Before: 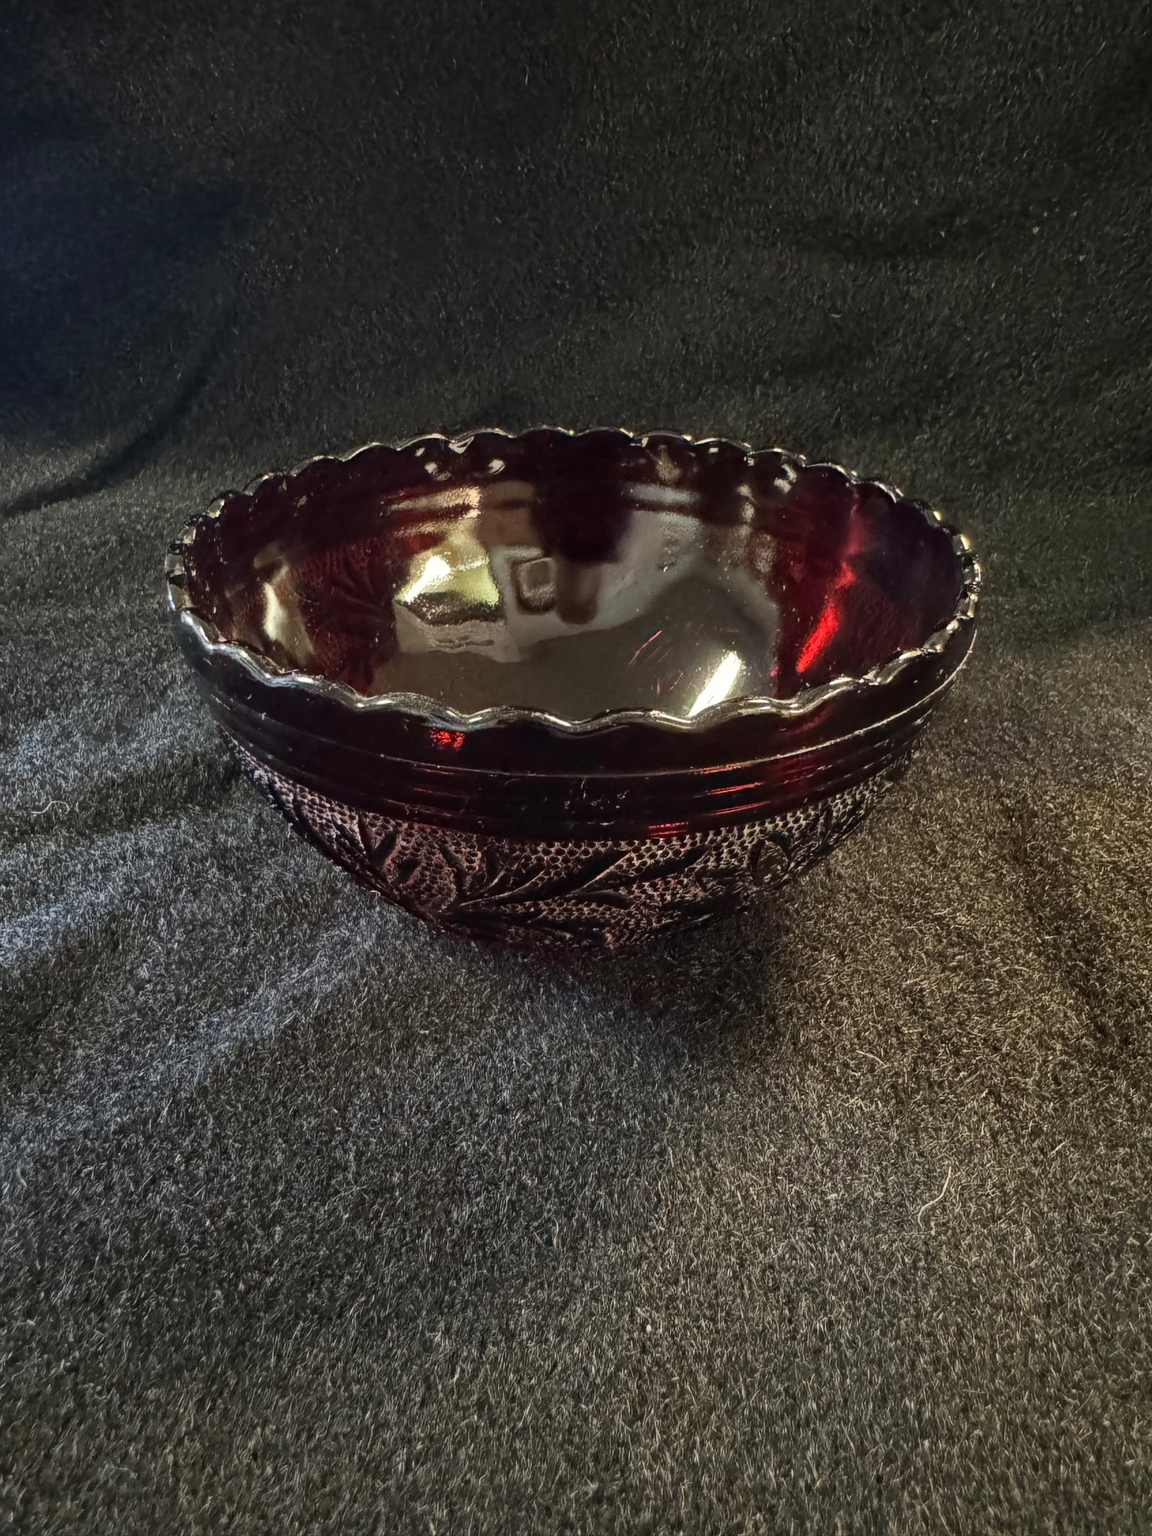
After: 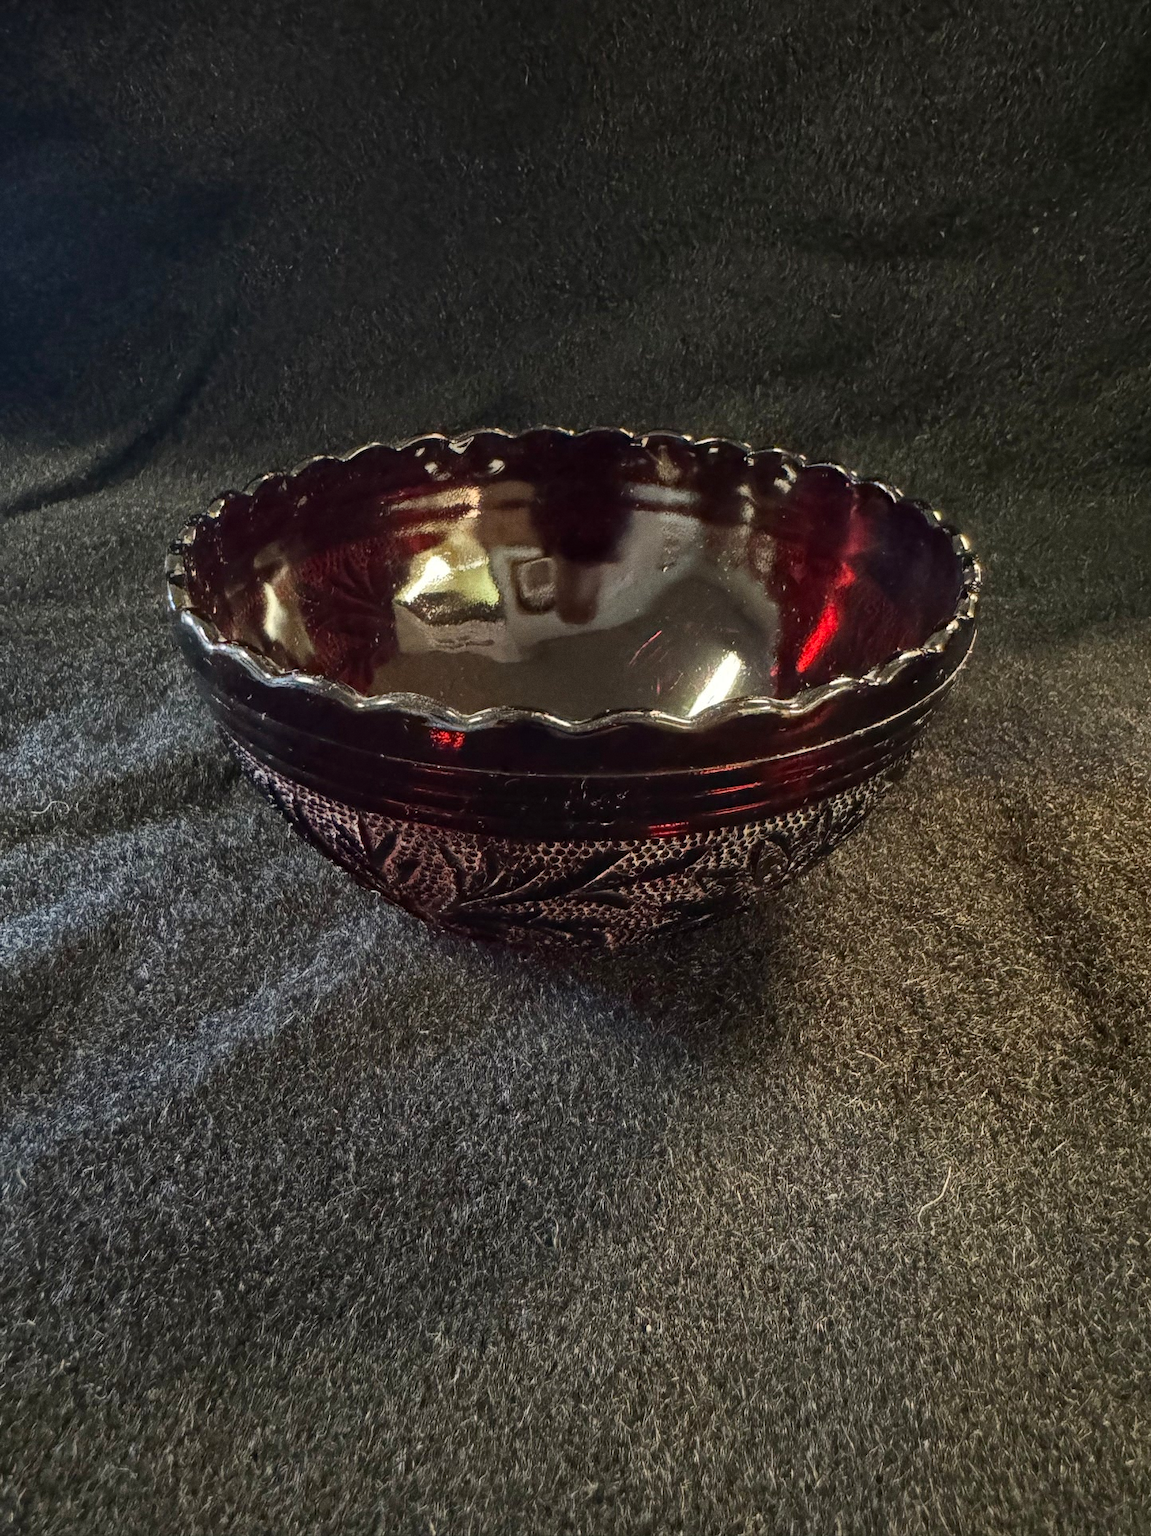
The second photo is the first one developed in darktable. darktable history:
grain: coarseness 0.09 ISO
contrast brightness saturation: contrast 0.04, saturation 0.07
